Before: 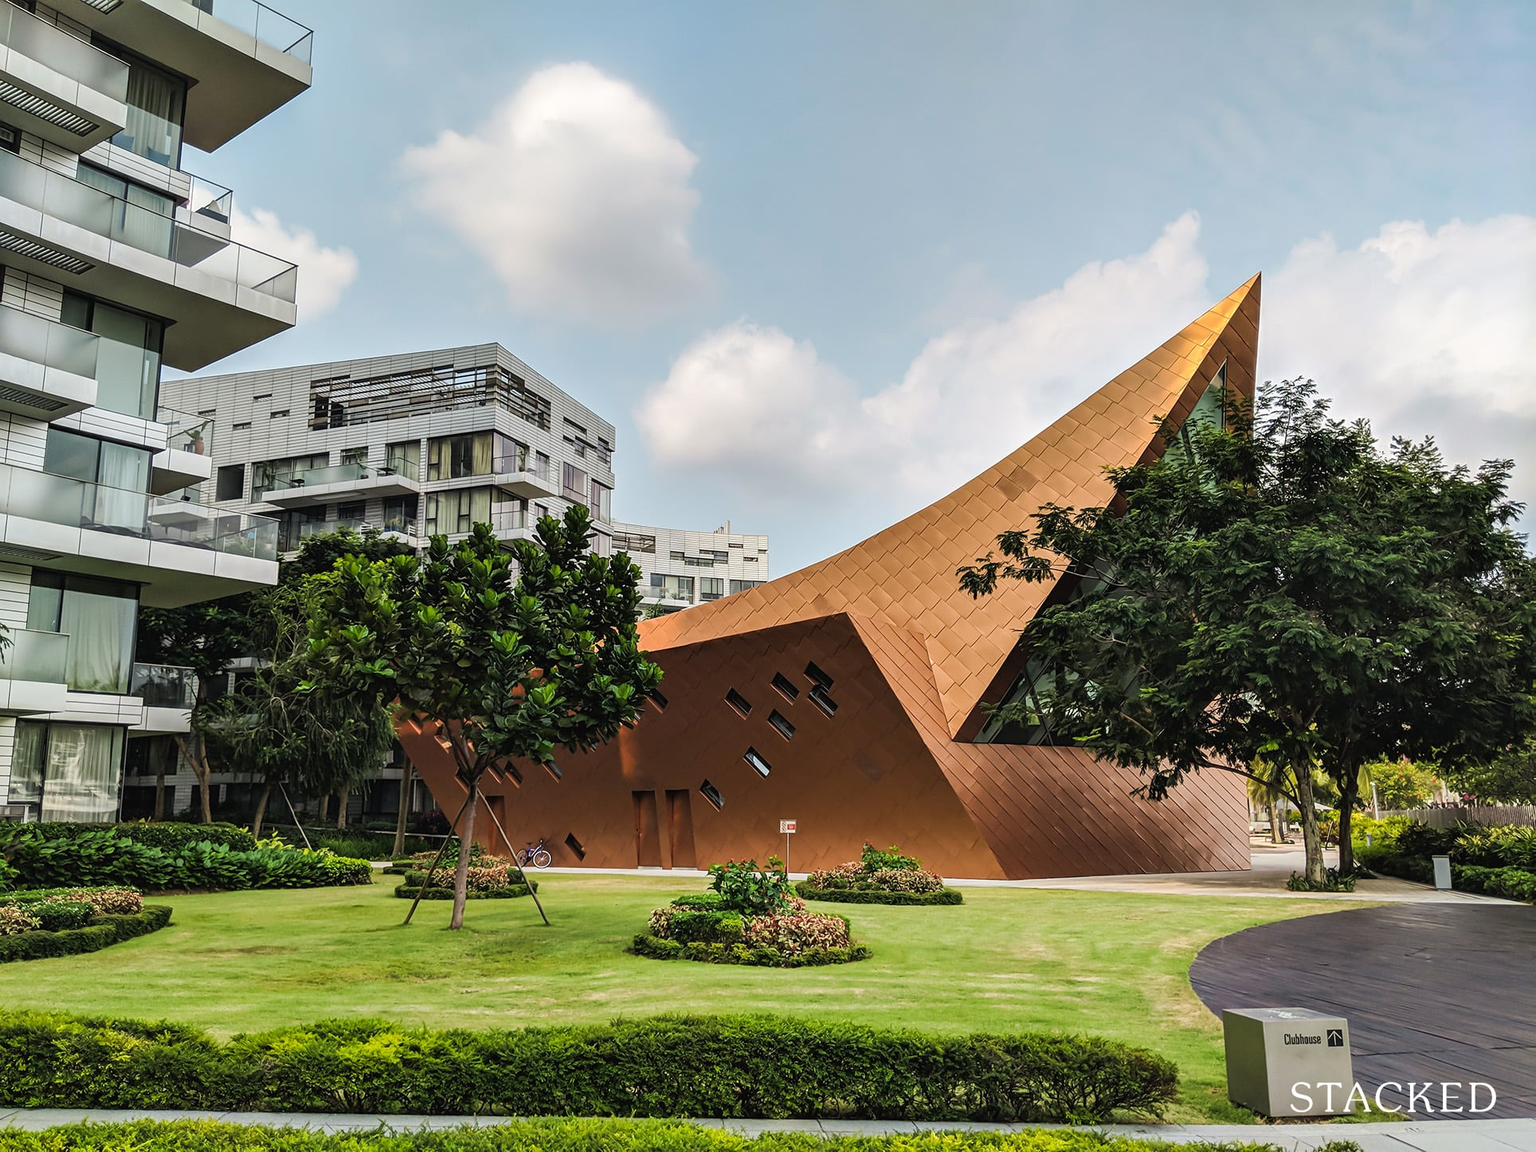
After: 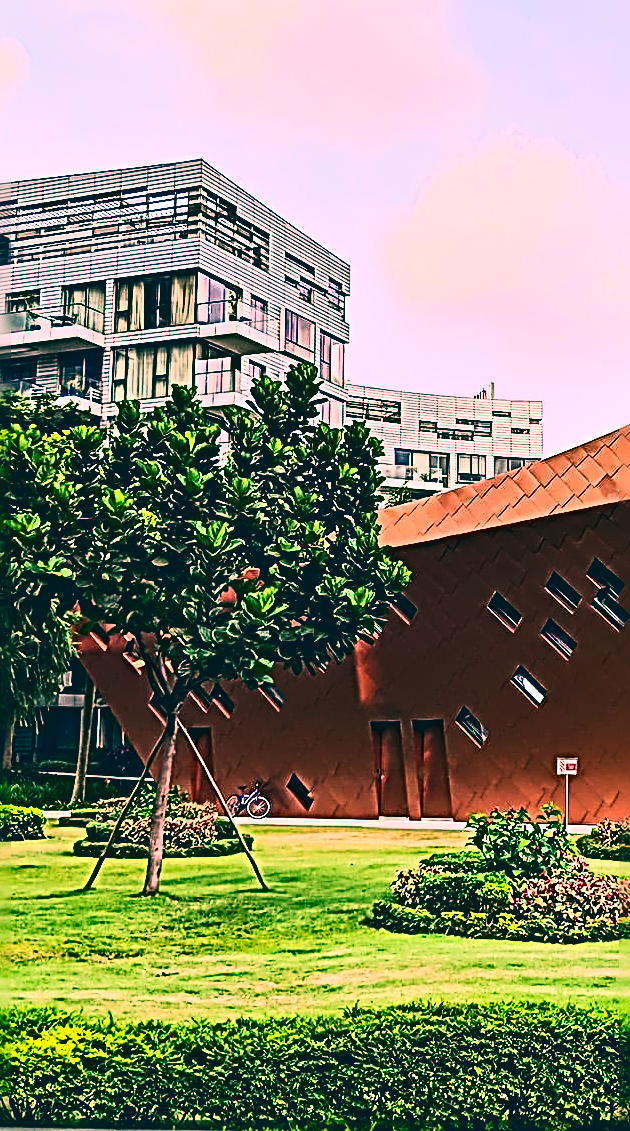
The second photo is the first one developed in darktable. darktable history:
crop and rotate: left 21.925%, top 18.779%, right 45.387%, bottom 2.995%
shadows and highlights: shadows 0.109, highlights 39.65
local contrast: mode bilateral grid, contrast 27, coarseness 16, detail 116%, midtone range 0.2
tone curve: curves: ch0 [(0, 0.049) (0.175, 0.178) (0.466, 0.498) (0.715, 0.767) (0.819, 0.851) (1, 0.961)]; ch1 [(0, 0) (0.437, 0.398) (0.476, 0.466) (0.505, 0.505) (0.534, 0.544) (0.595, 0.608) (0.641, 0.643) (1, 1)]; ch2 [(0, 0) (0.359, 0.379) (0.437, 0.44) (0.489, 0.495) (0.518, 0.537) (0.579, 0.579) (1, 1)], color space Lab, independent channels, preserve colors none
sharpen: radius 4.002, amount 1.989
color correction: highlights a* 17.37, highlights b* 0.297, shadows a* -14.73, shadows b* -13.89, saturation 1.52
contrast brightness saturation: contrast 0.224
